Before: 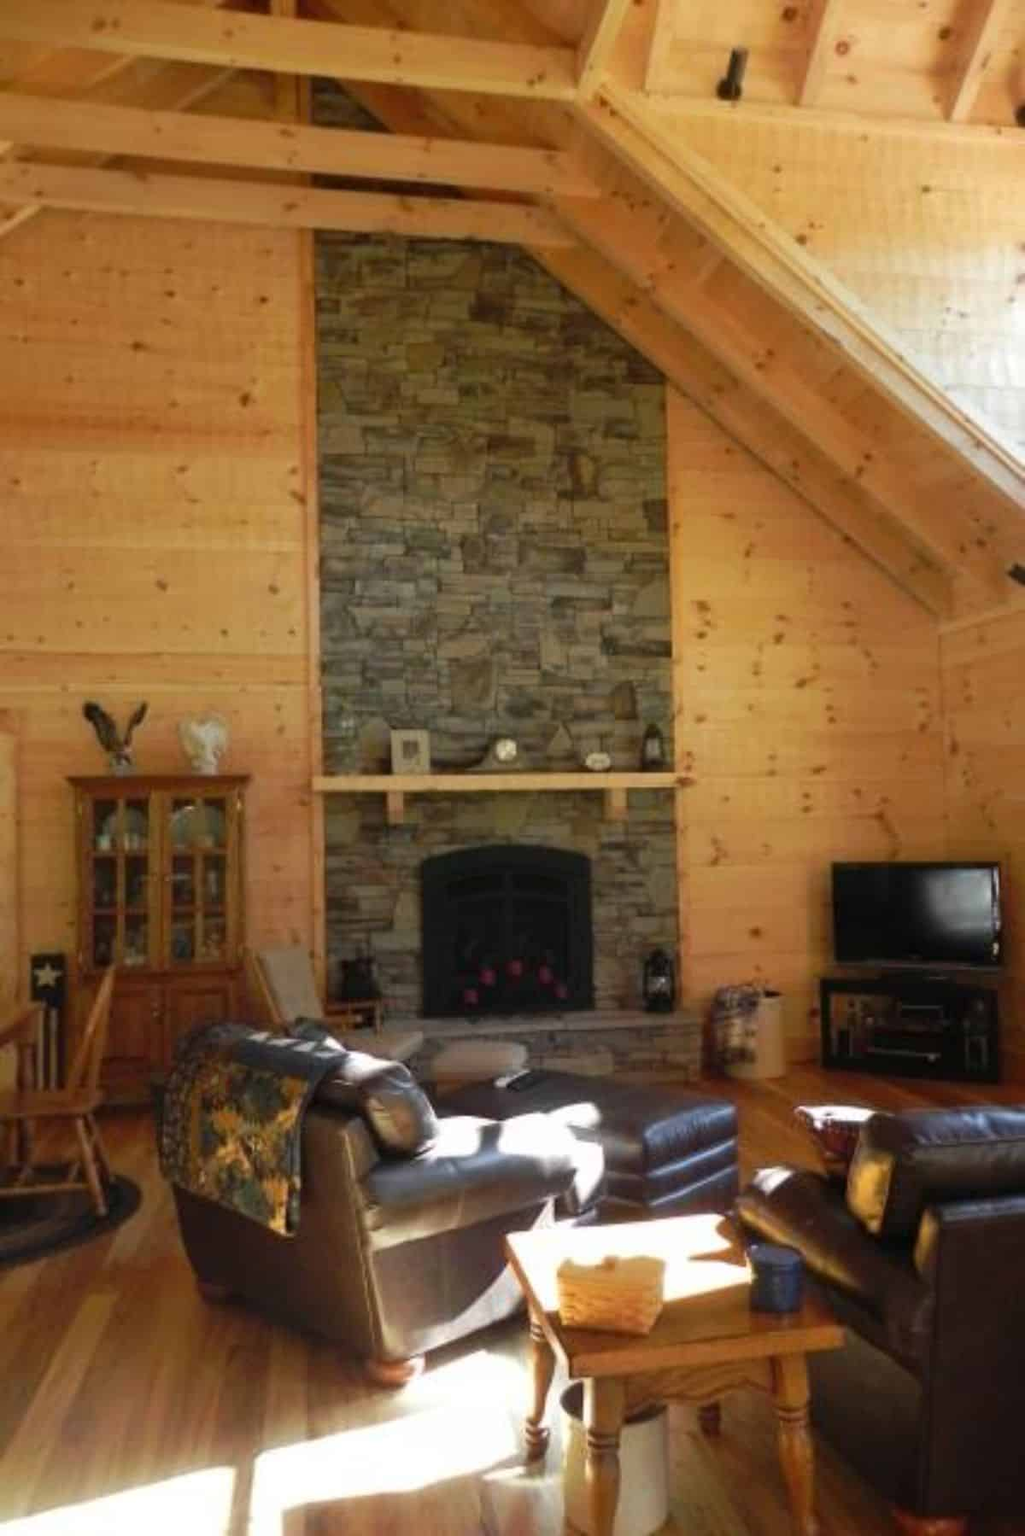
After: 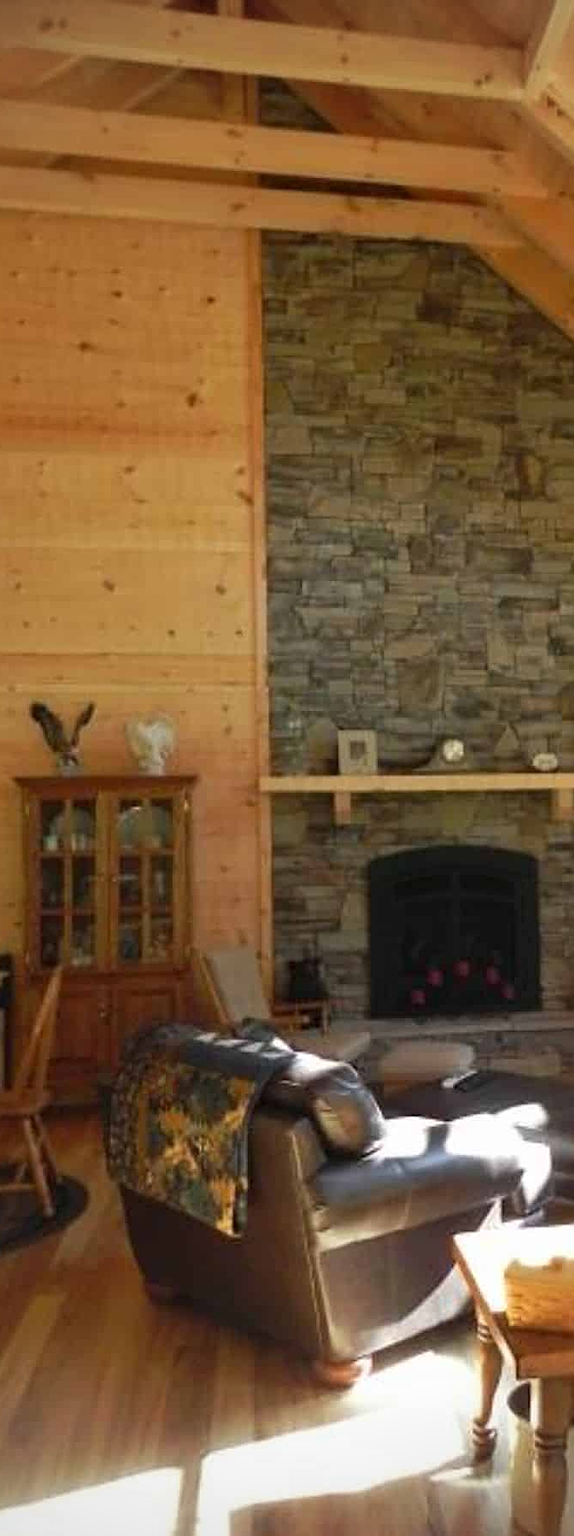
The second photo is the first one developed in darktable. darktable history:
vignetting: fall-off radius 60.33%
crop: left 5.167%, right 38.82%
sharpen: on, module defaults
